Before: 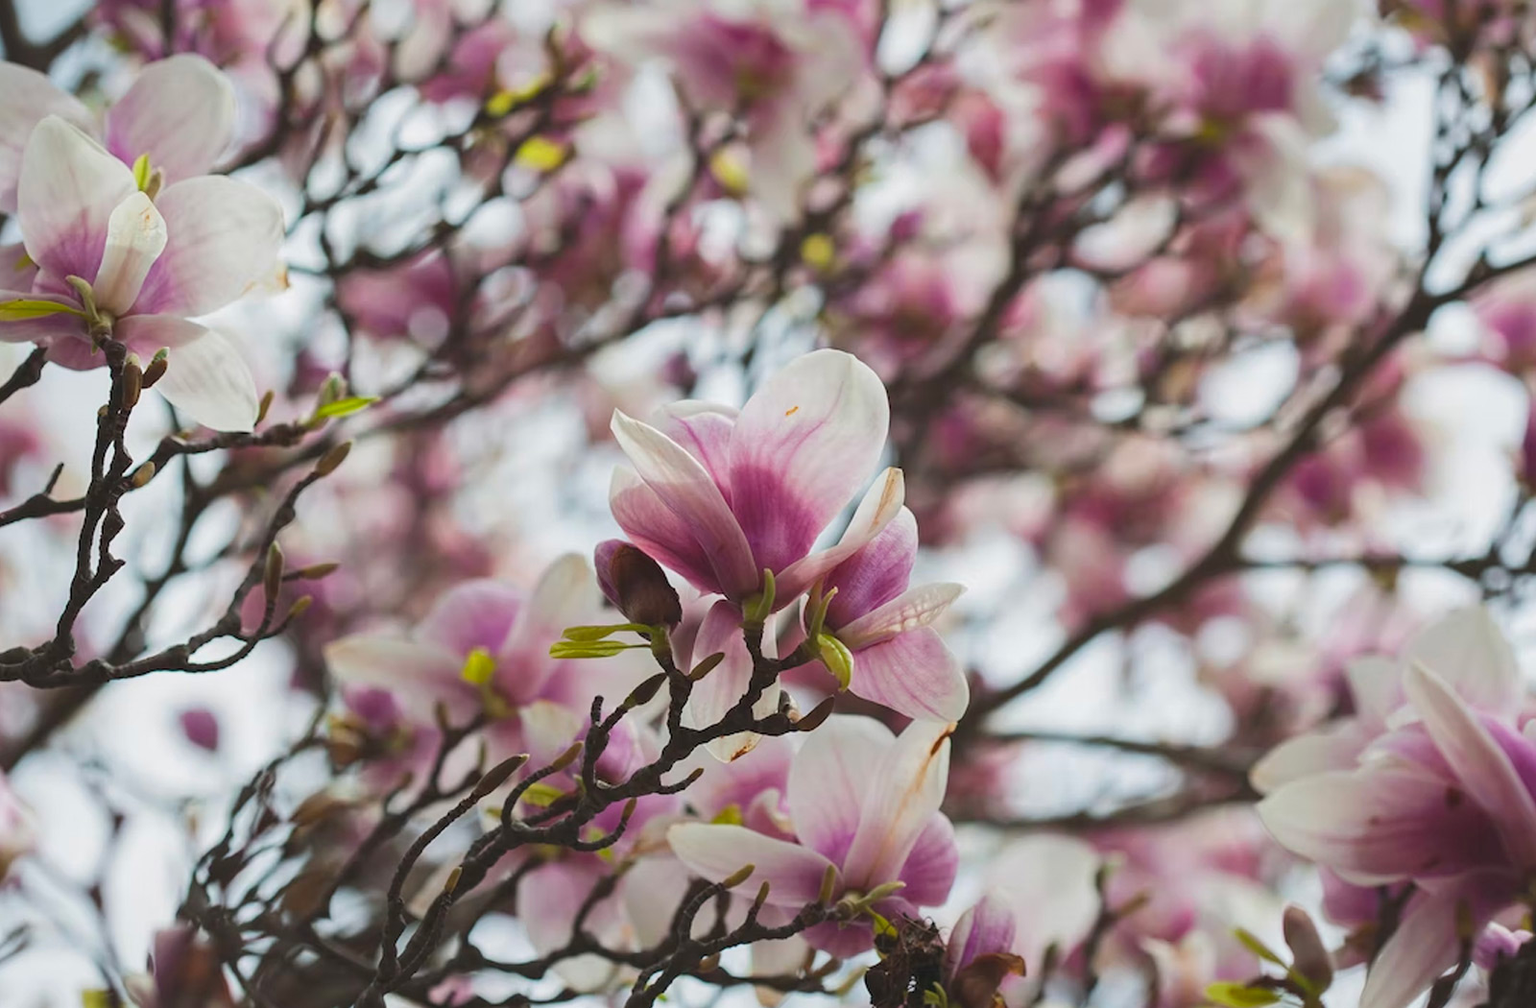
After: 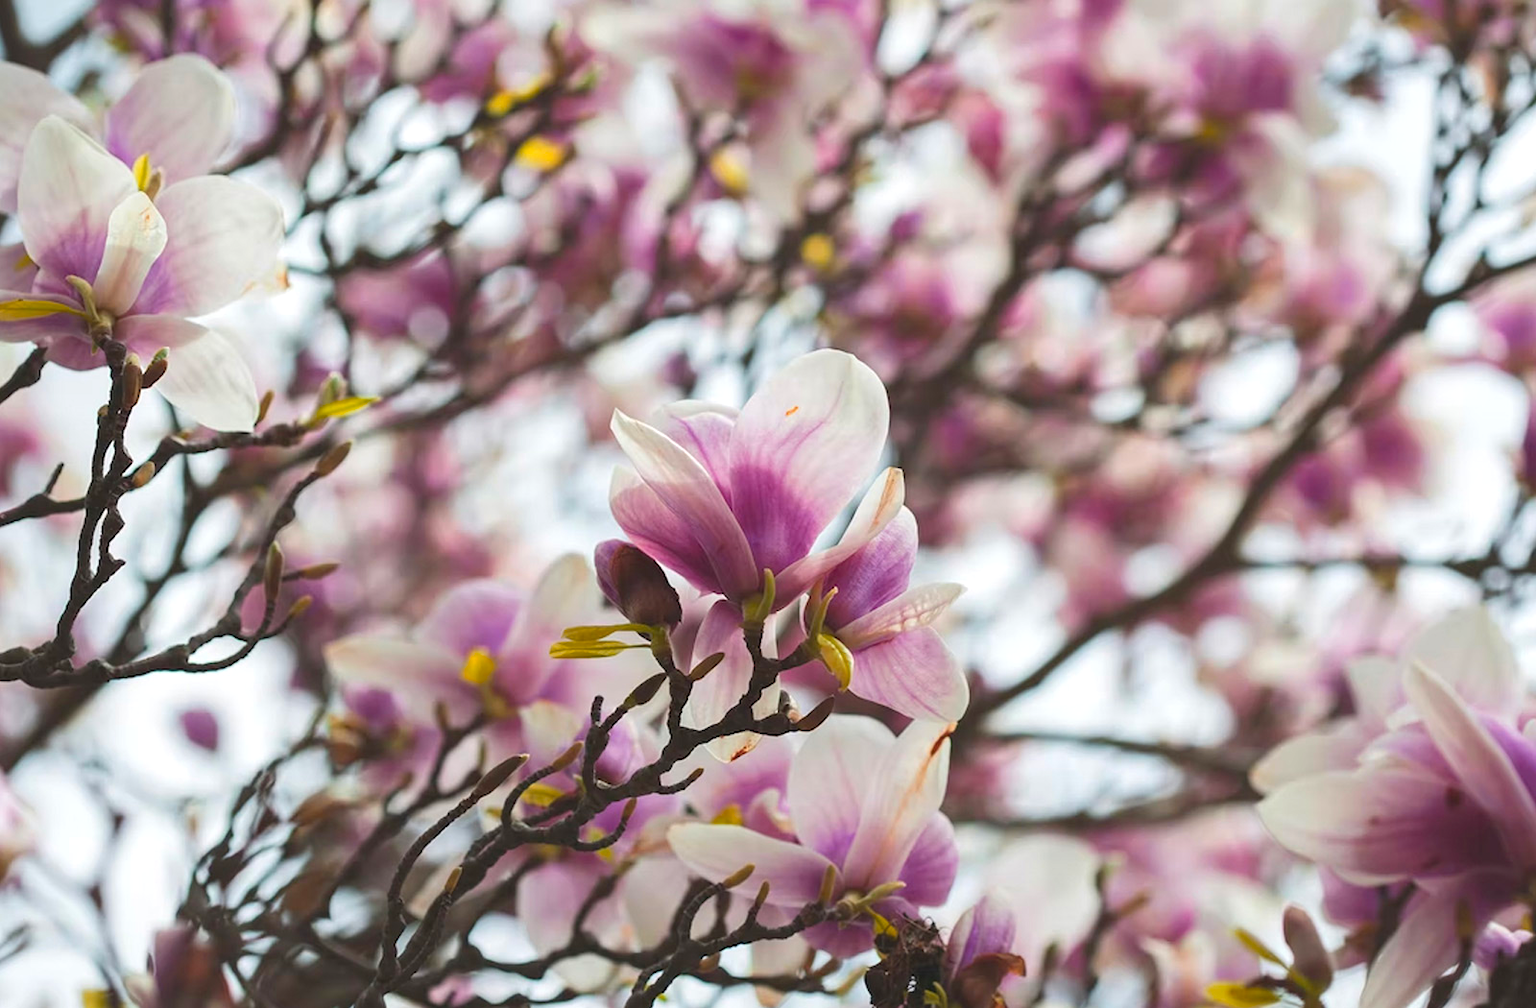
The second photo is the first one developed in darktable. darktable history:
exposure: black level correction 0, exposure 0.3 EV, compensate highlight preservation false
color zones: curves: ch1 [(0.235, 0.558) (0.75, 0.5)]; ch2 [(0.25, 0.462) (0.749, 0.457)], mix 25.94%
